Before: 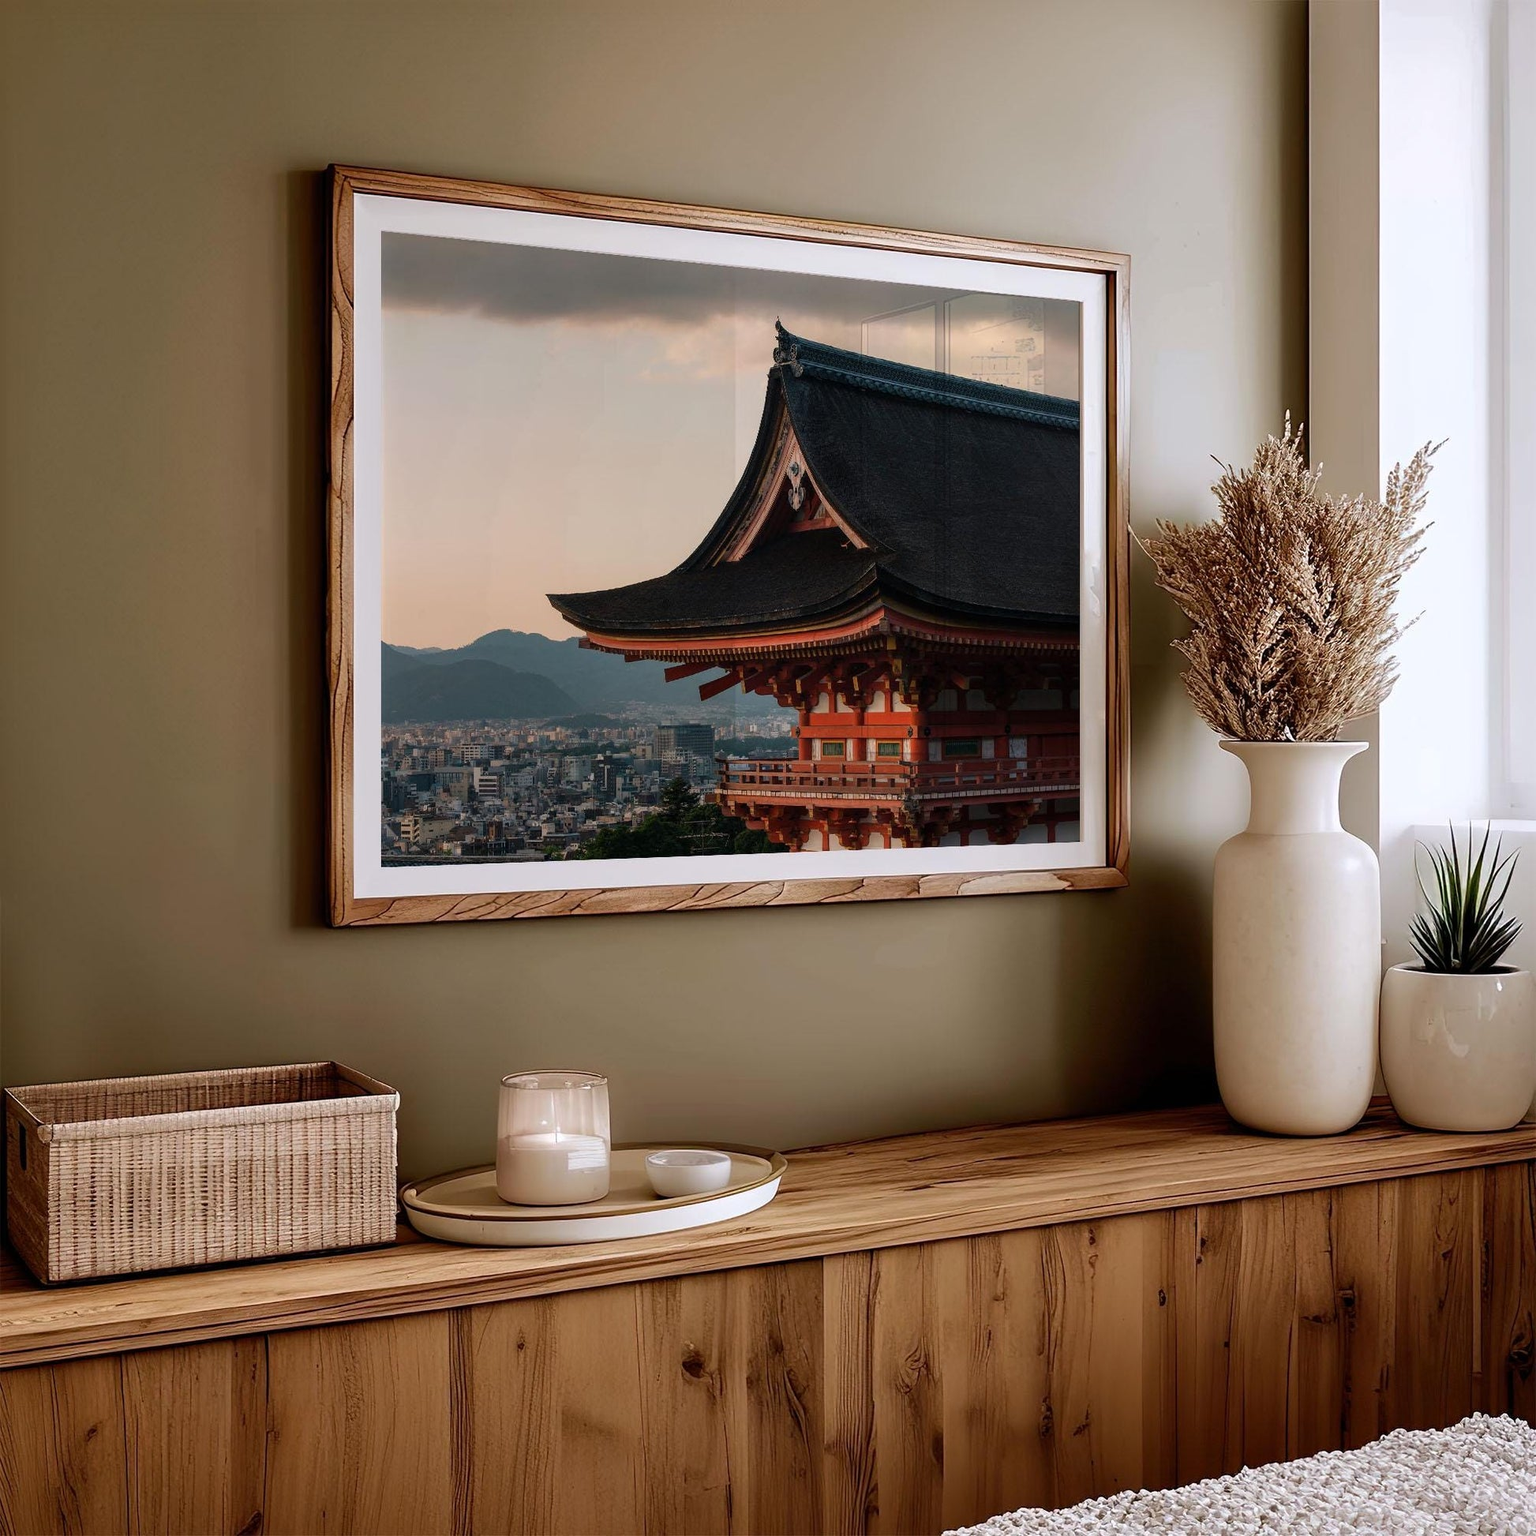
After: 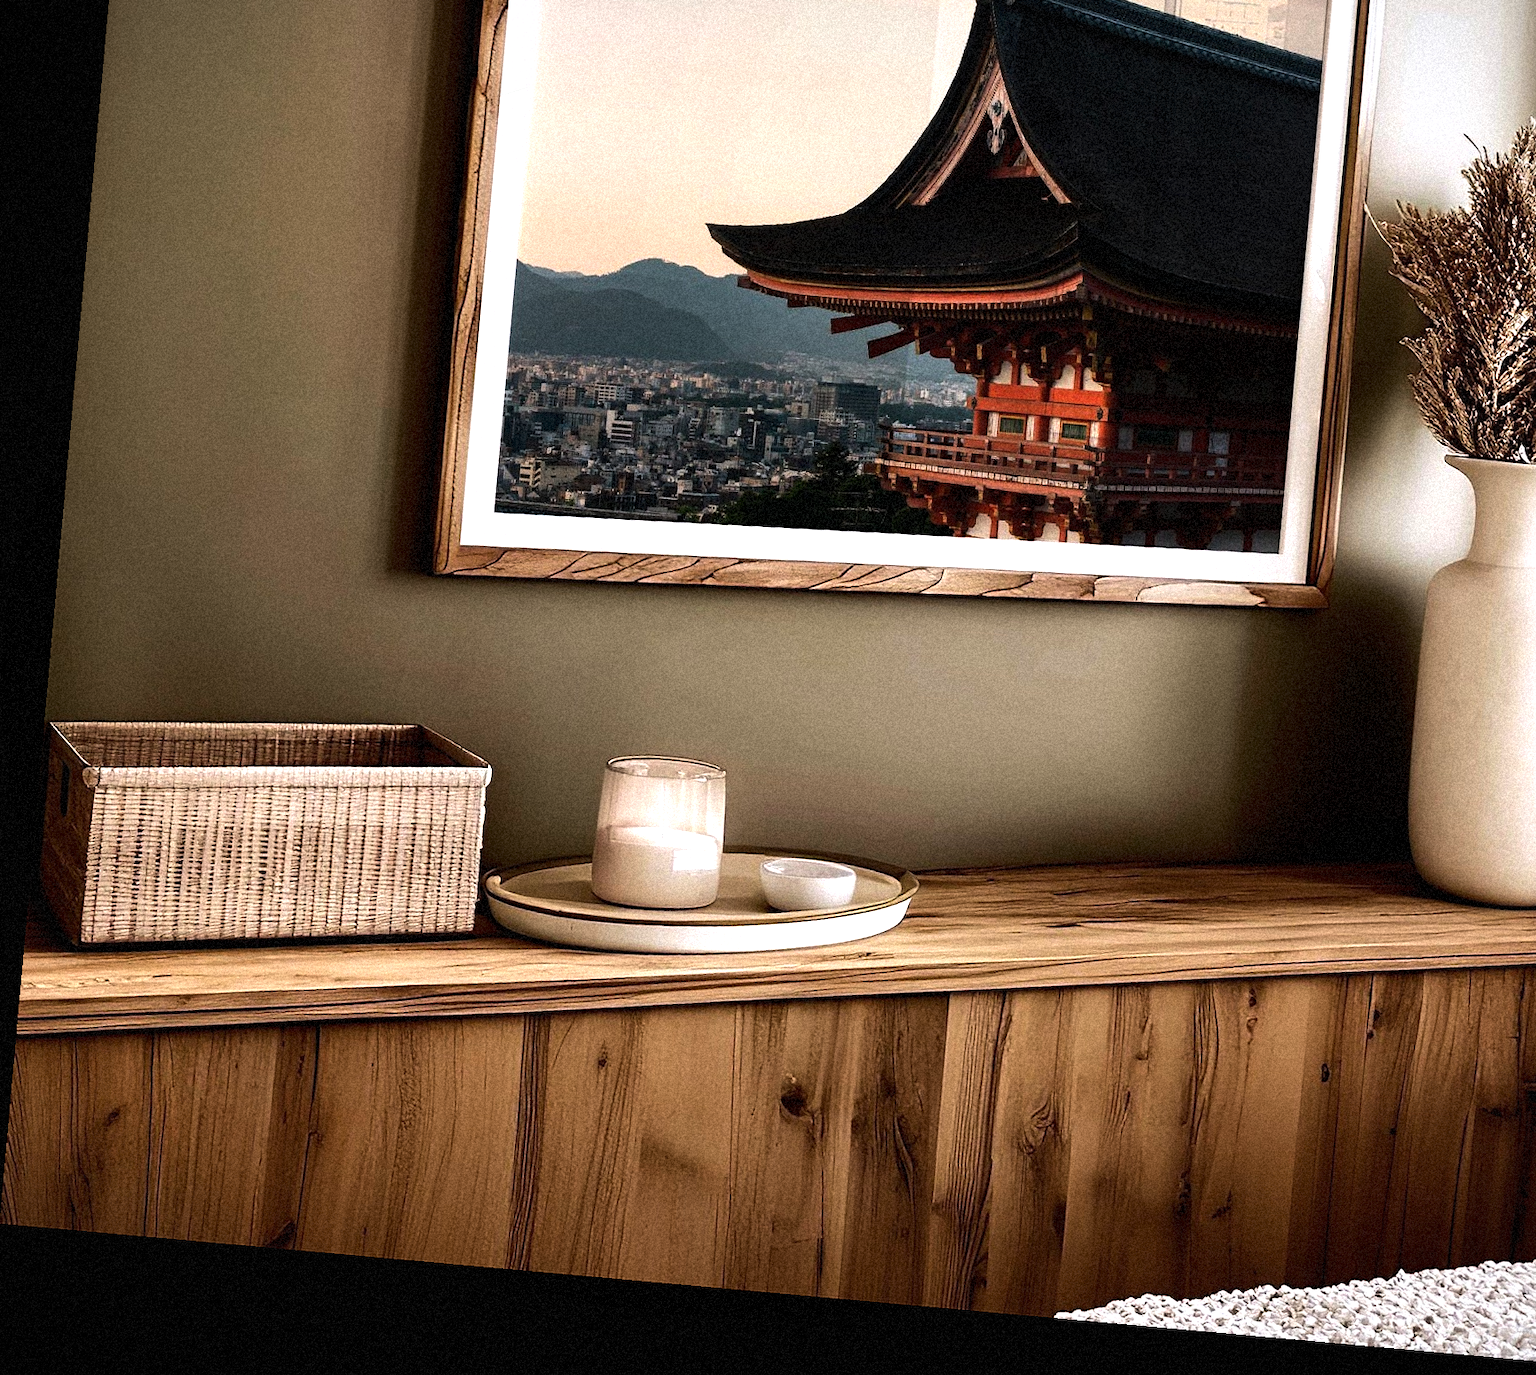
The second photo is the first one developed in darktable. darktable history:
vignetting: fall-off start 100%, fall-off radius 71%, brightness -0.434, saturation -0.2, width/height ratio 1.178, dithering 8-bit output, unbound false
crop: top 26.531%, right 17.959%
tone equalizer: -8 EV -1.08 EV, -7 EV -1.01 EV, -6 EV -0.867 EV, -5 EV -0.578 EV, -3 EV 0.578 EV, -2 EV 0.867 EV, -1 EV 1.01 EV, +0 EV 1.08 EV, edges refinement/feathering 500, mask exposure compensation -1.57 EV, preserve details no
grain: strength 35%, mid-tones bias 0%
rotate and perspective: rotation 5.12°, automatic cropping off
